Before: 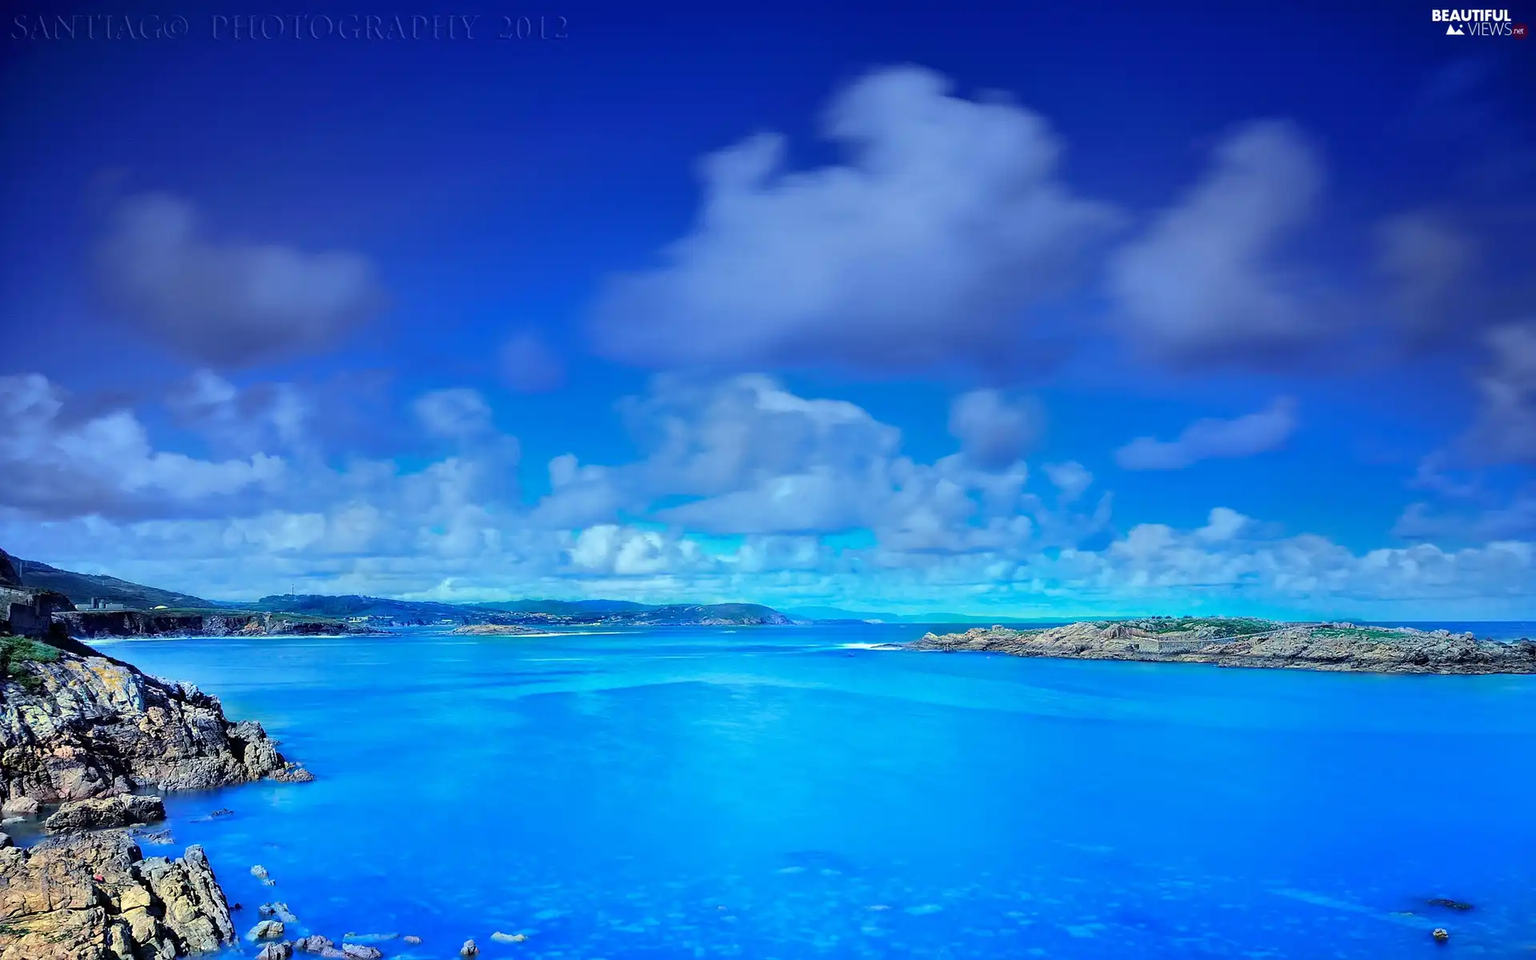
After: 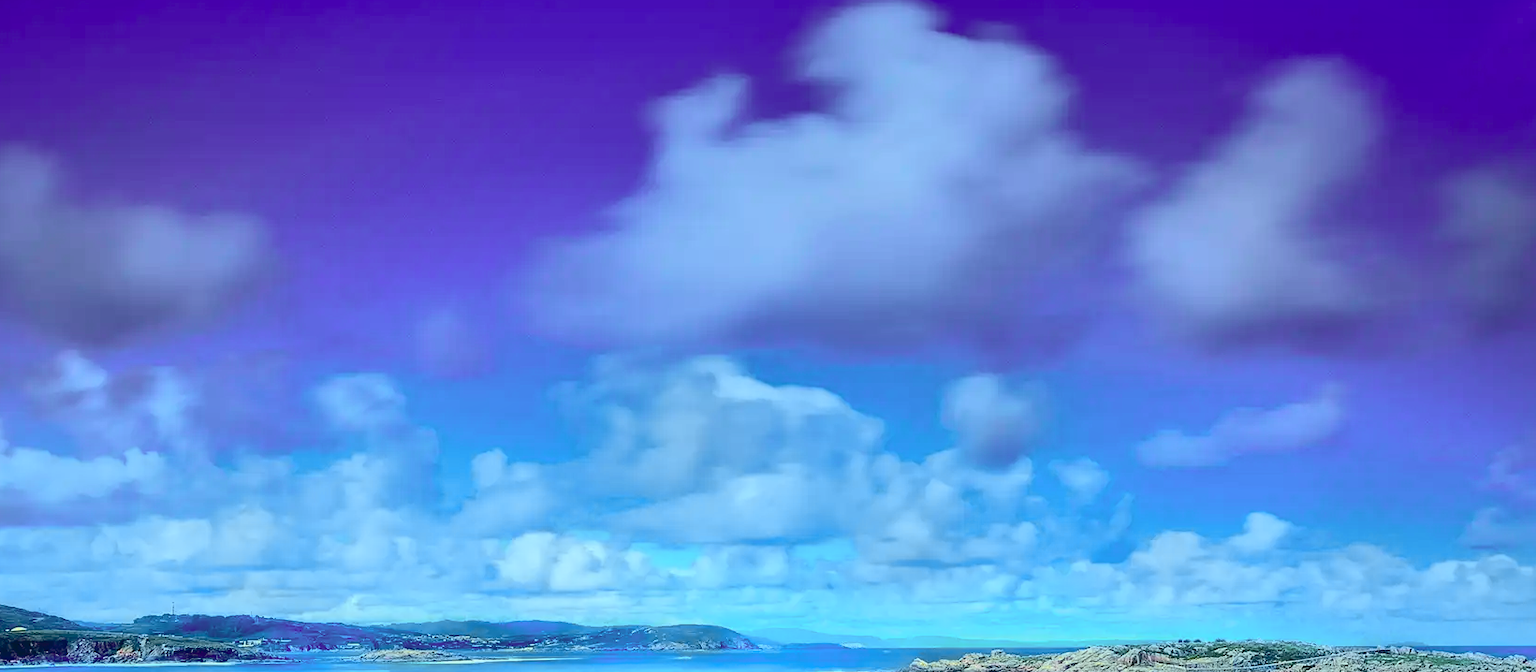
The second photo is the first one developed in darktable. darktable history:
shadows and highlights: on, module defaults
tone curve: curves: ch0 [(0, 0.036) (0.037, 0.042) (0.184, 0.146) (0.438, 0.521) (0.54, 0.668) (0.698, 0.835) (0.856, 0.92) (1, 0.98)]; ch1 [(0, 0) (0.393, 0.415) (0.447, 0.448) (0.482, 0.459) (0.509, 0.496) (0.527, 0.525) (0.571, 0.602) (0.619, 0.671) (0.715, 0.729) (1, 1)]; ch2 [(0, 0) (0.369, 0.388) (0.449, 0.454) (0.499, 0.5) (0.521, 0.517) (0.53, 0.544) (0.561, 0.607) (0.674, 0.735) (1, 1)], color space Lab, independent channels, preserve colors none
crop and rotate: left 9.428%, top 7.277%, right 5.066%, bottom 32.8%
